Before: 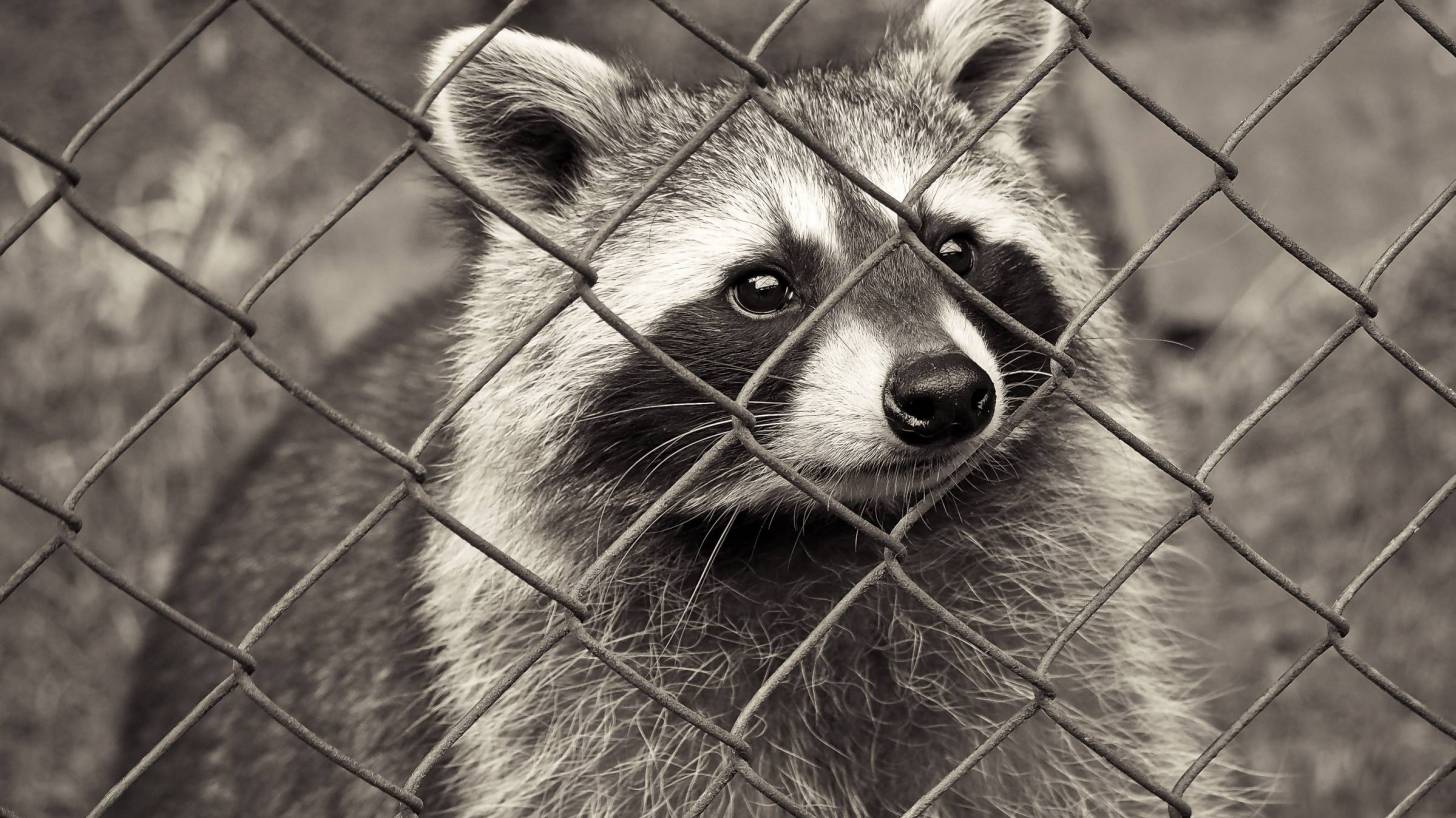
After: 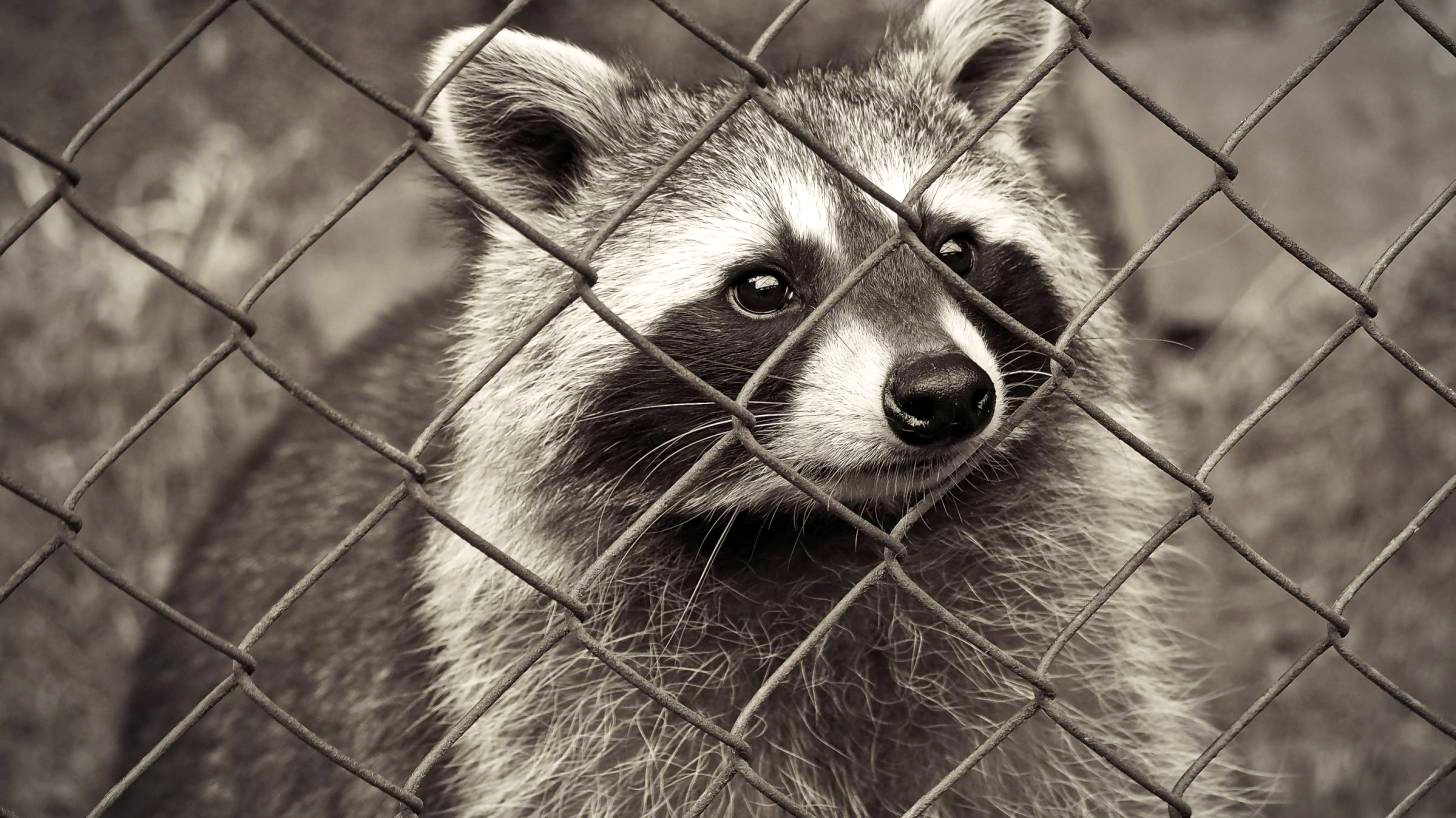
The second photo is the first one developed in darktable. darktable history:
vignetting: fall-off radius 99.27%, width/height ratio 1.337
color balance rgb: perceptual saturation grading › global saturation 20%, perceptual saturation grading › highlights -14.072%, perceptual saturation grading › shadows 49.631%, contrast 4.228%
tone equalizer: edges refinement/feathering 500, mask exposure compensation -1.57 EV, preserve details no
